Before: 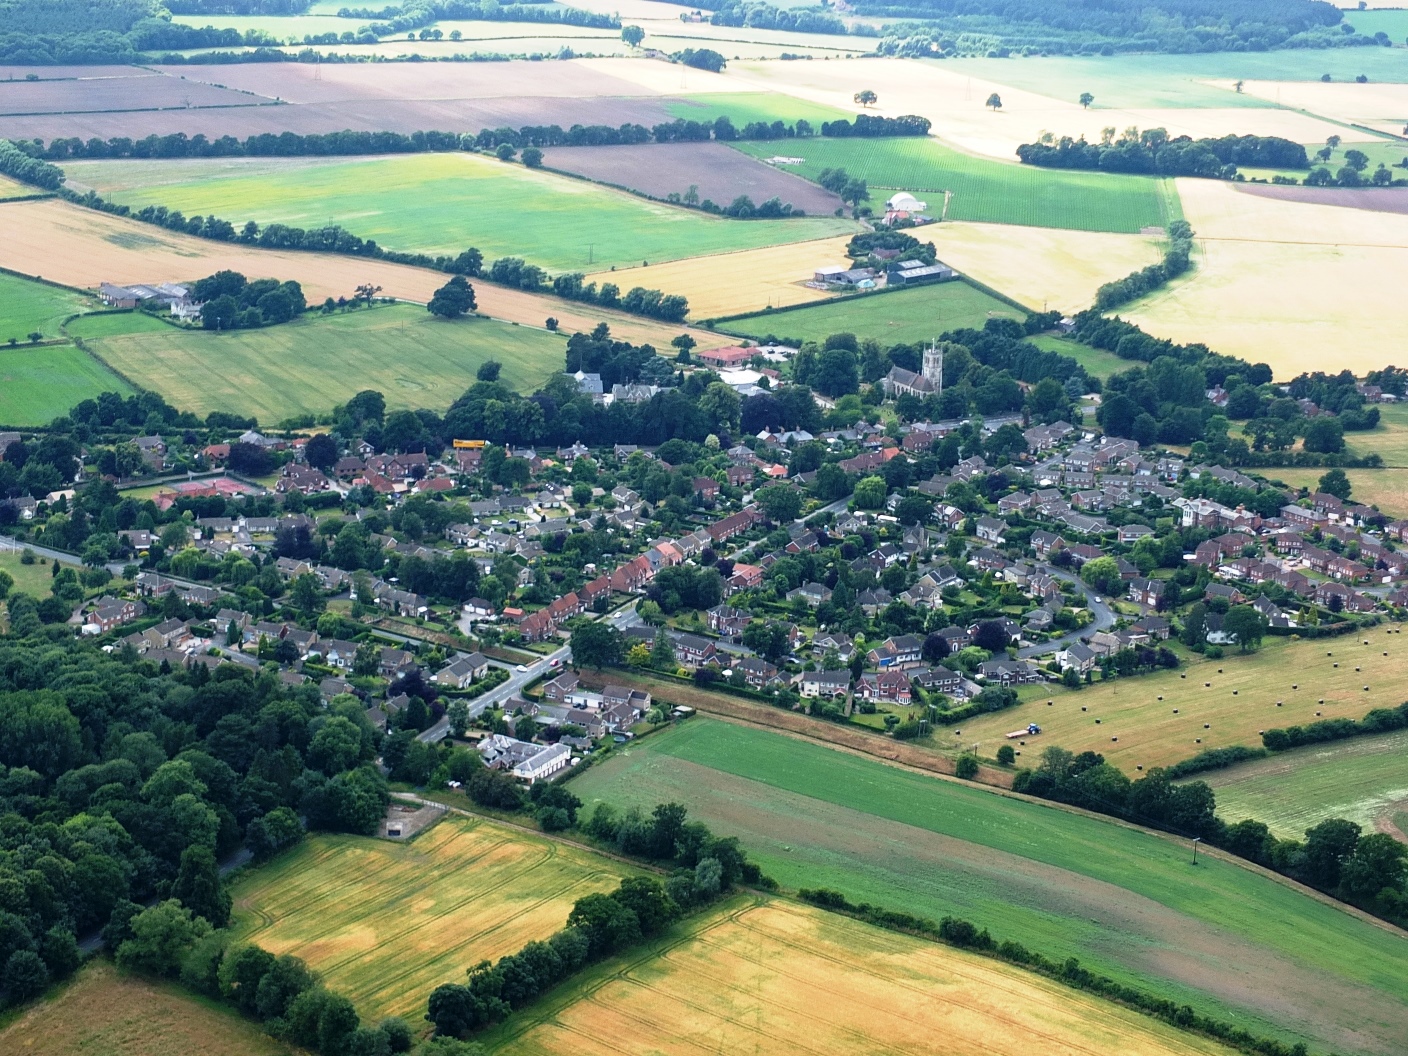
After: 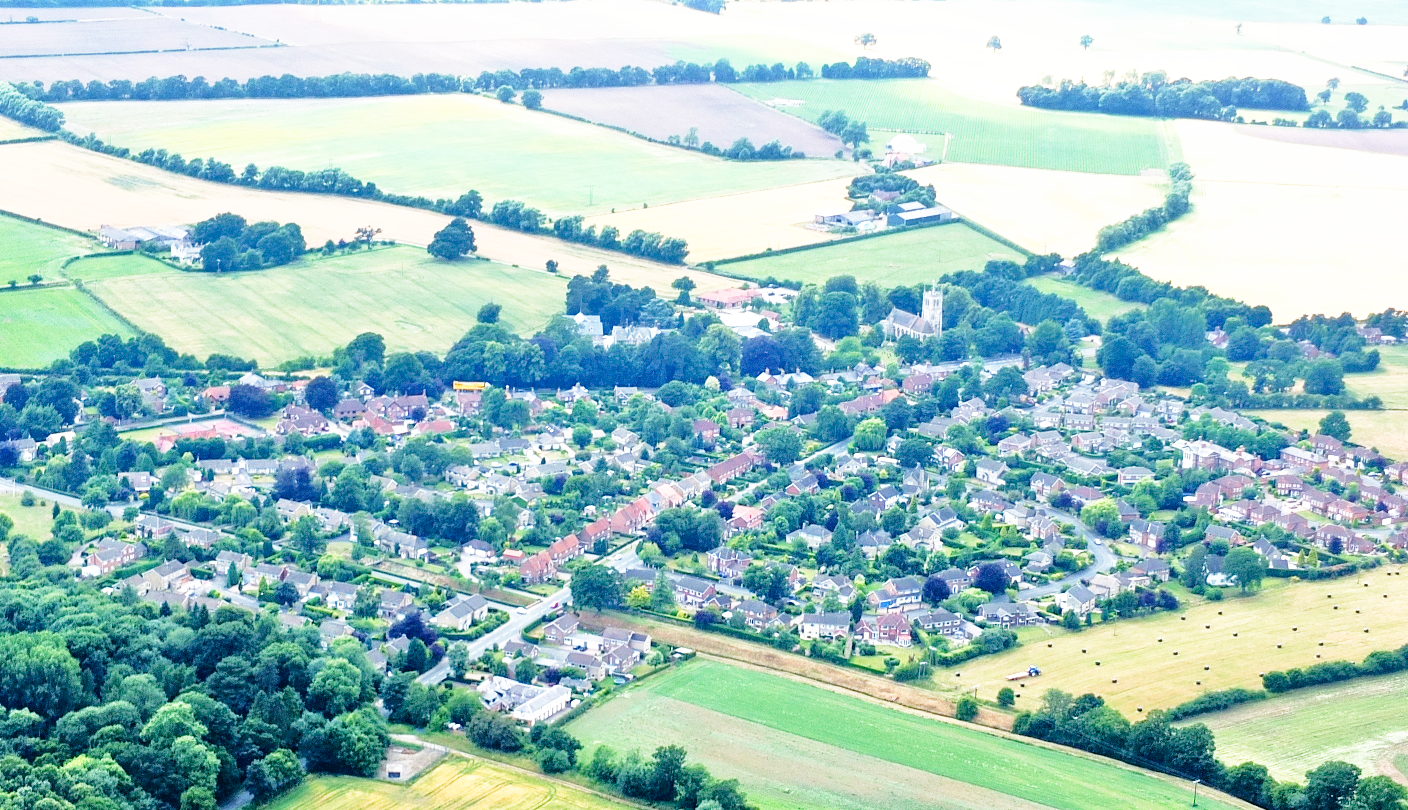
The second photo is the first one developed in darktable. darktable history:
crop: top 5.585%, bottom 17.619%
base curve: curves: ch0 [(0, 0) (0.012, 0.01) (0.073, 0.168) (0.31, 0.711) (0.645, 0.957) (1, 1)], preserve colors none
tone equalizer: -7 EV 0.144 EV, -6 EV 0.635 EV, -5 EV 1.13 EV, -4 EV 1.37 EV, -3 EV 1.15 EV, -2 EV 0.6 EV, -1 EV 0.152 EV
